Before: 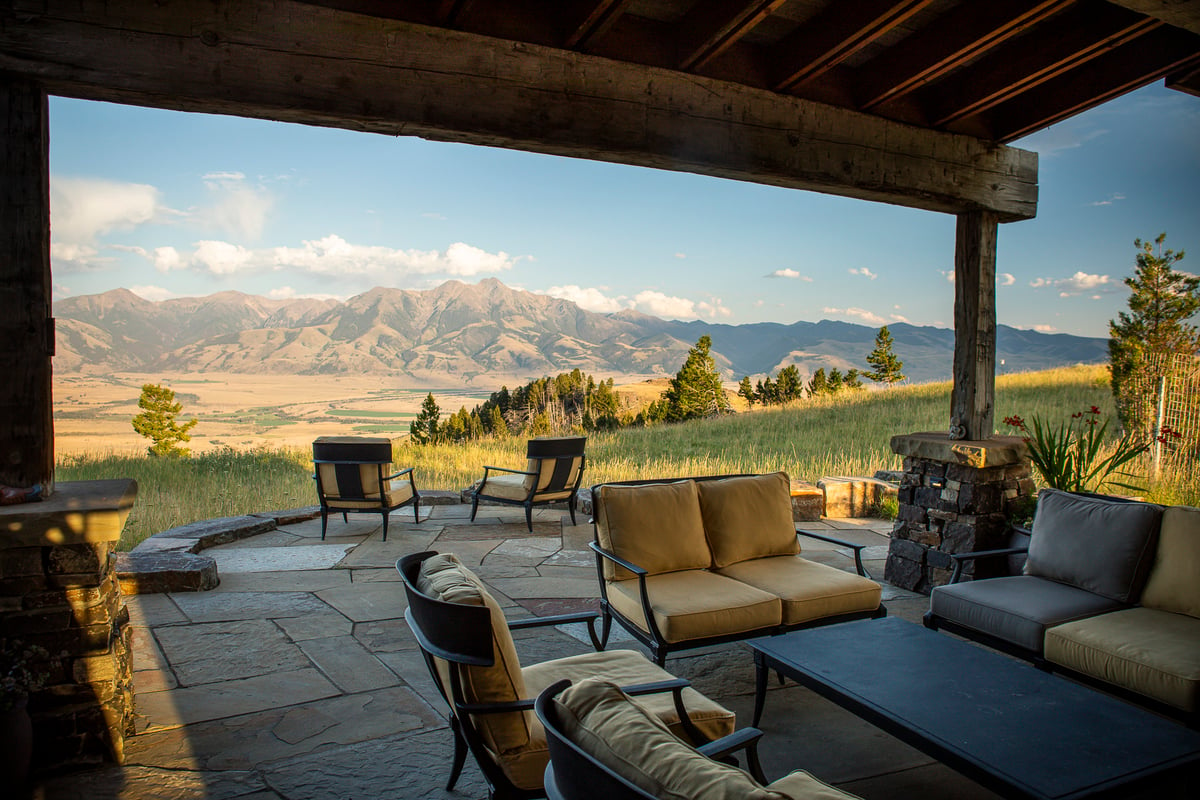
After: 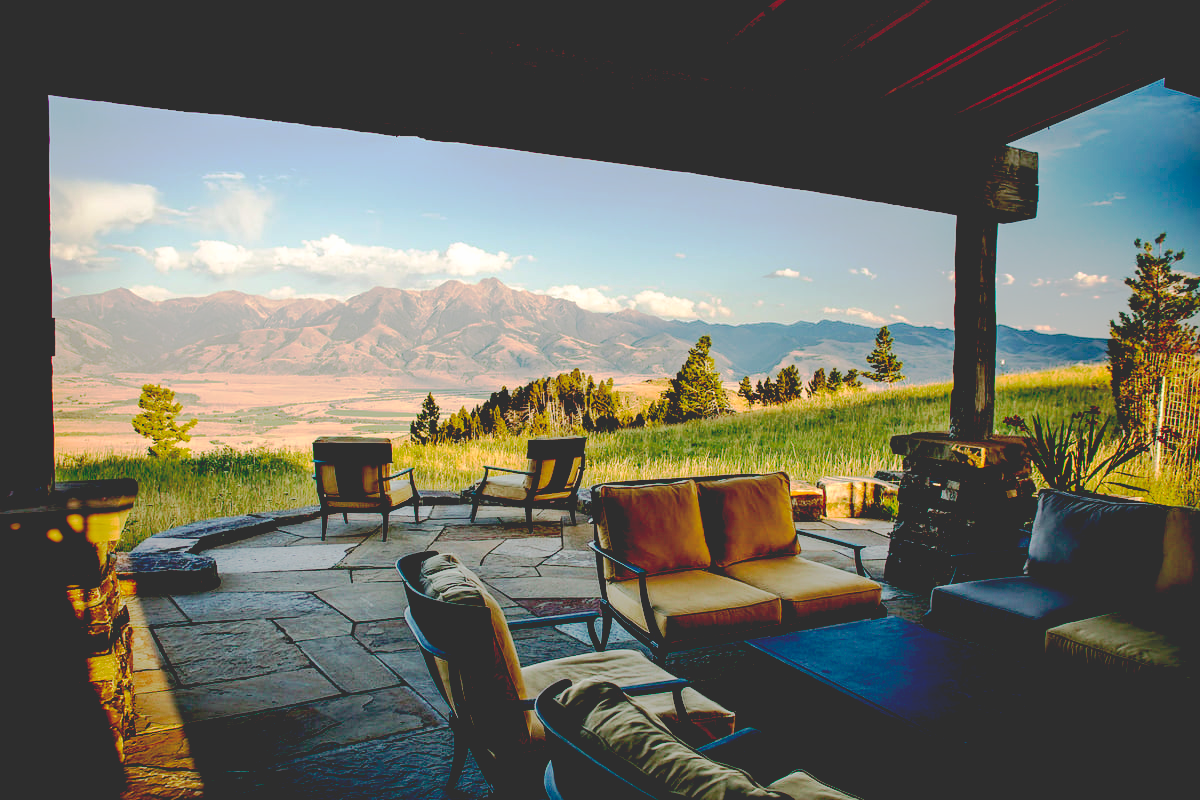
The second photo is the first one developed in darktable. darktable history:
base curve: curves: ch0 [(0.065, 0.026) (0.236, 0.358) (0.53, 0.546) (0.777, 0.841) (0.924, 0.992)], exposure shift 0.01, preserve colors none
